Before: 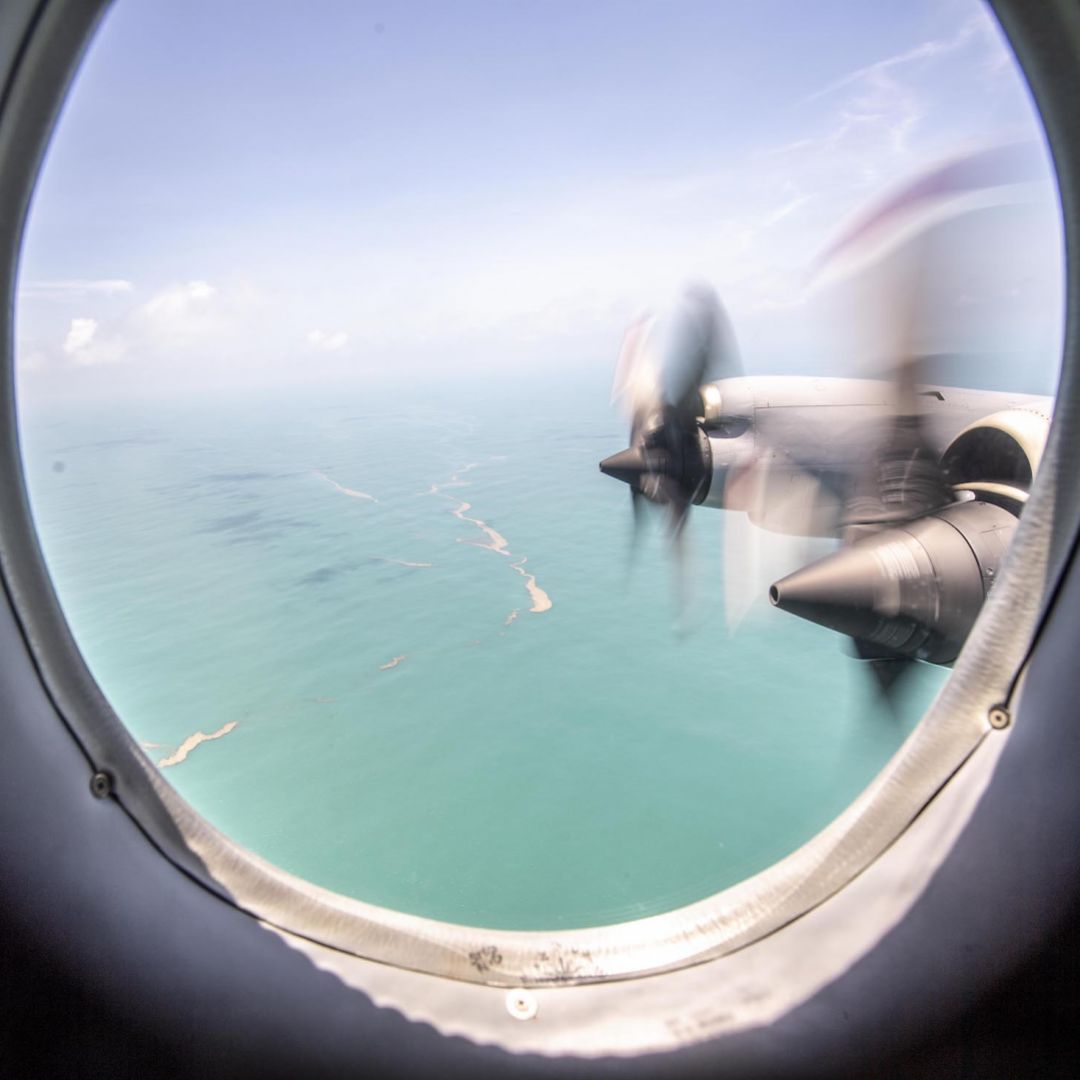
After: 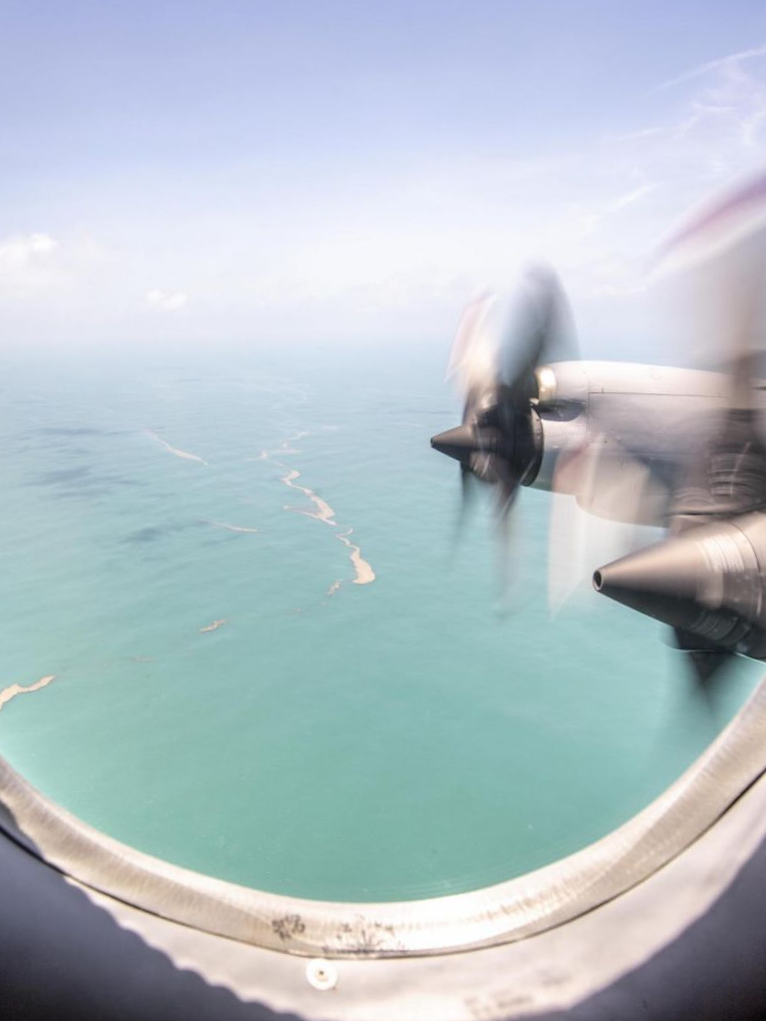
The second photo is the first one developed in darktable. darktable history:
crop and rotate: angle -3.31°, left 14.156%, top 0.018%, right 10.841%, bottom 0.053%
